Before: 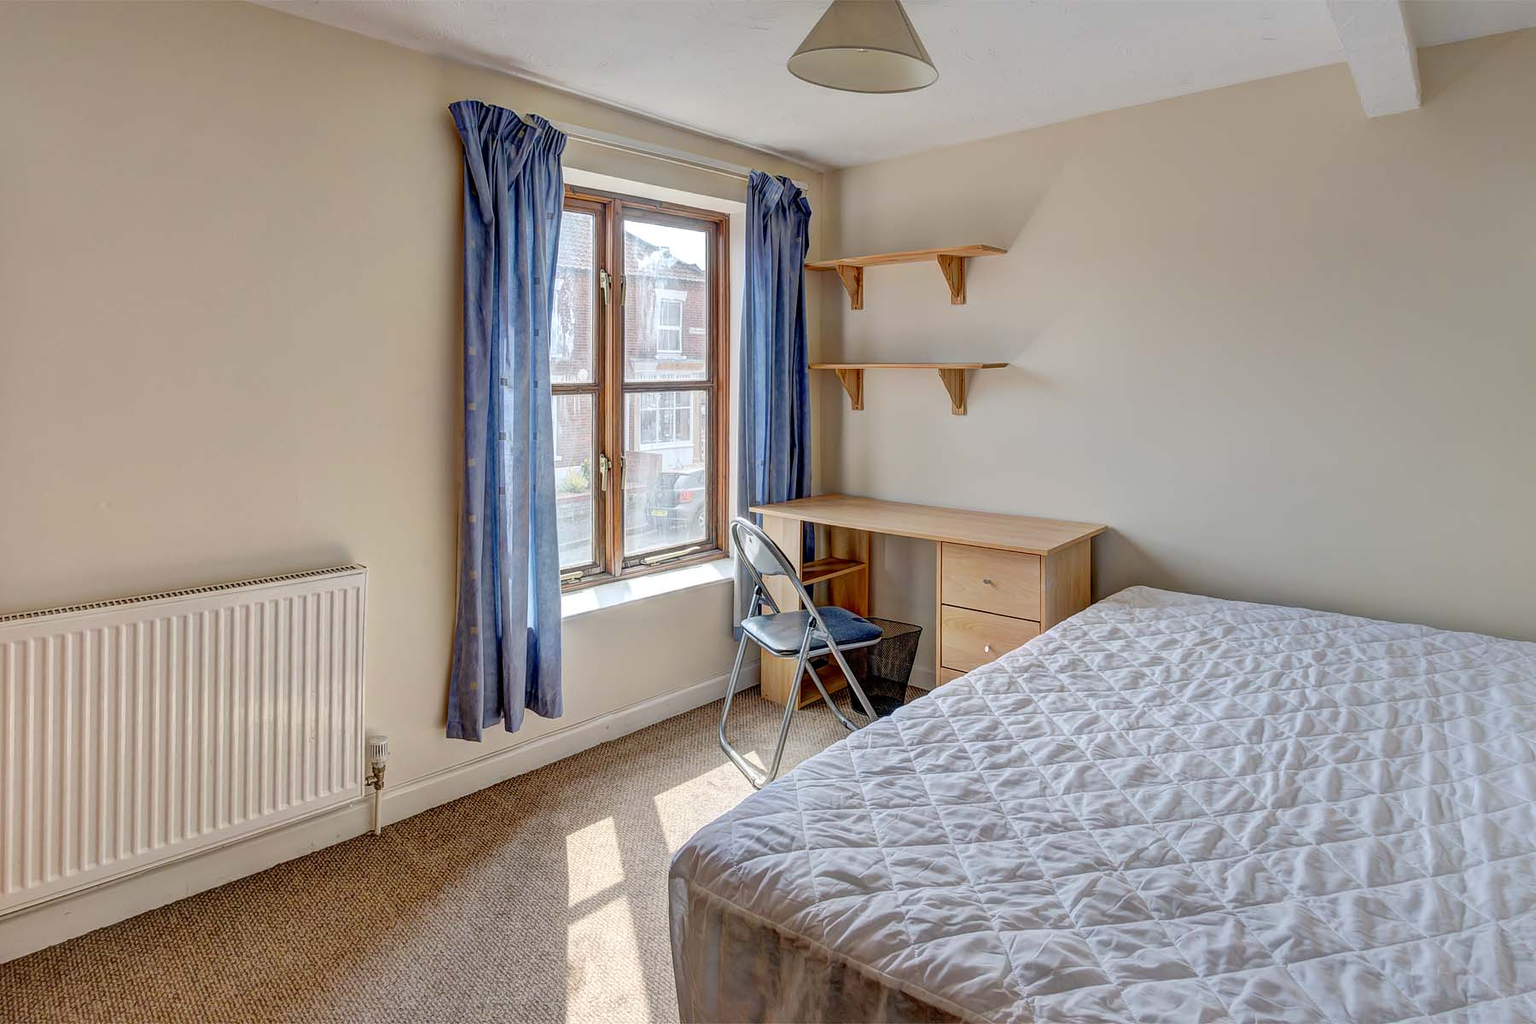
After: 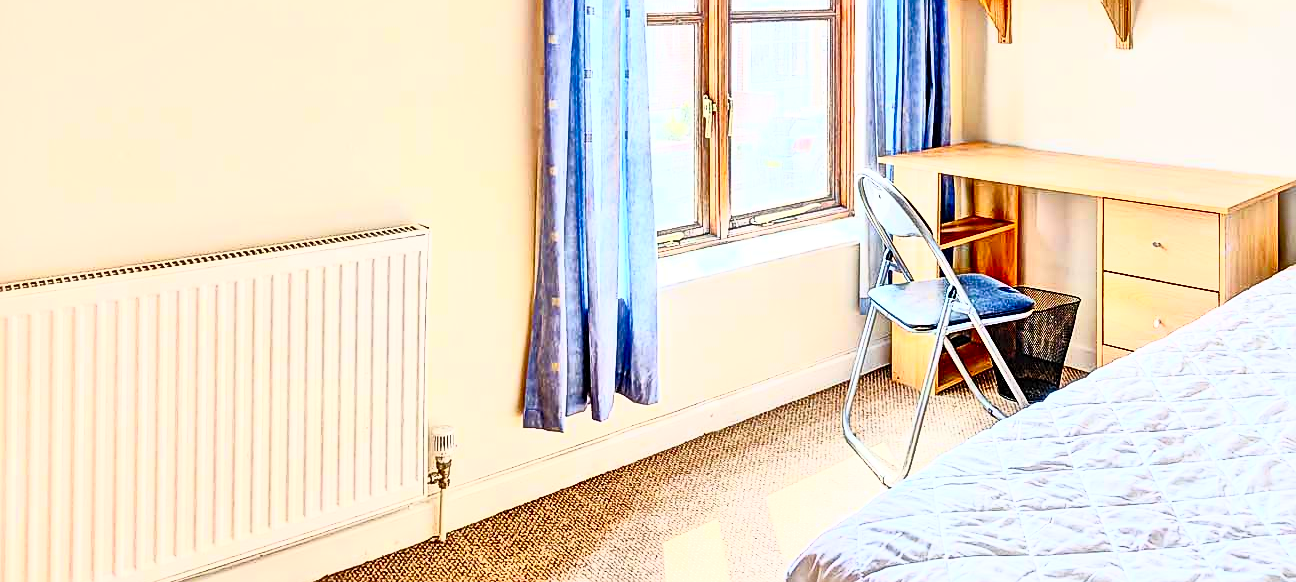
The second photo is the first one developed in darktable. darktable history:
sharpen: on, module defaults
contrast brightness saturation: contrast 0.83, brightness 0.59, saturation 0.59
tone equalizer: -7 EV 0.15 EV, -6 EV 0.6 EV, -5 EV 1.15 EV, -4 EV 1.33 EV, -3 EV 1.15 EV, -2 EV 0.6 EV, -1 EV 0.15 EV, mask exposure compensation -0.5 EV
crop: top 36.498%, right 27.964%, bottom 14.995%
